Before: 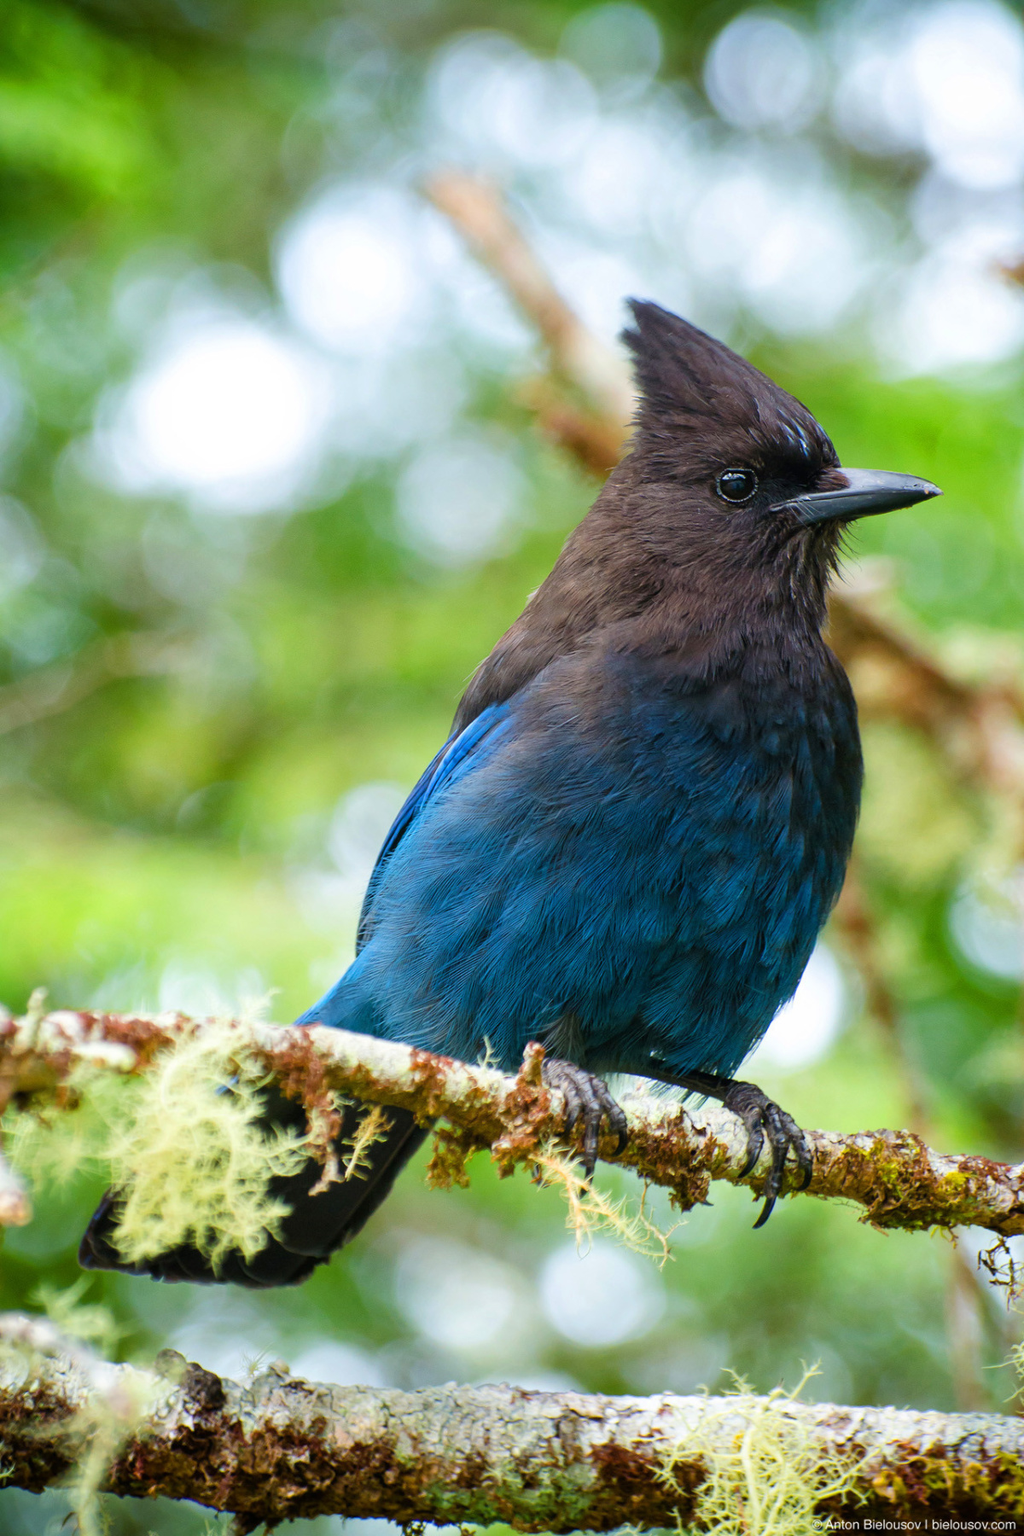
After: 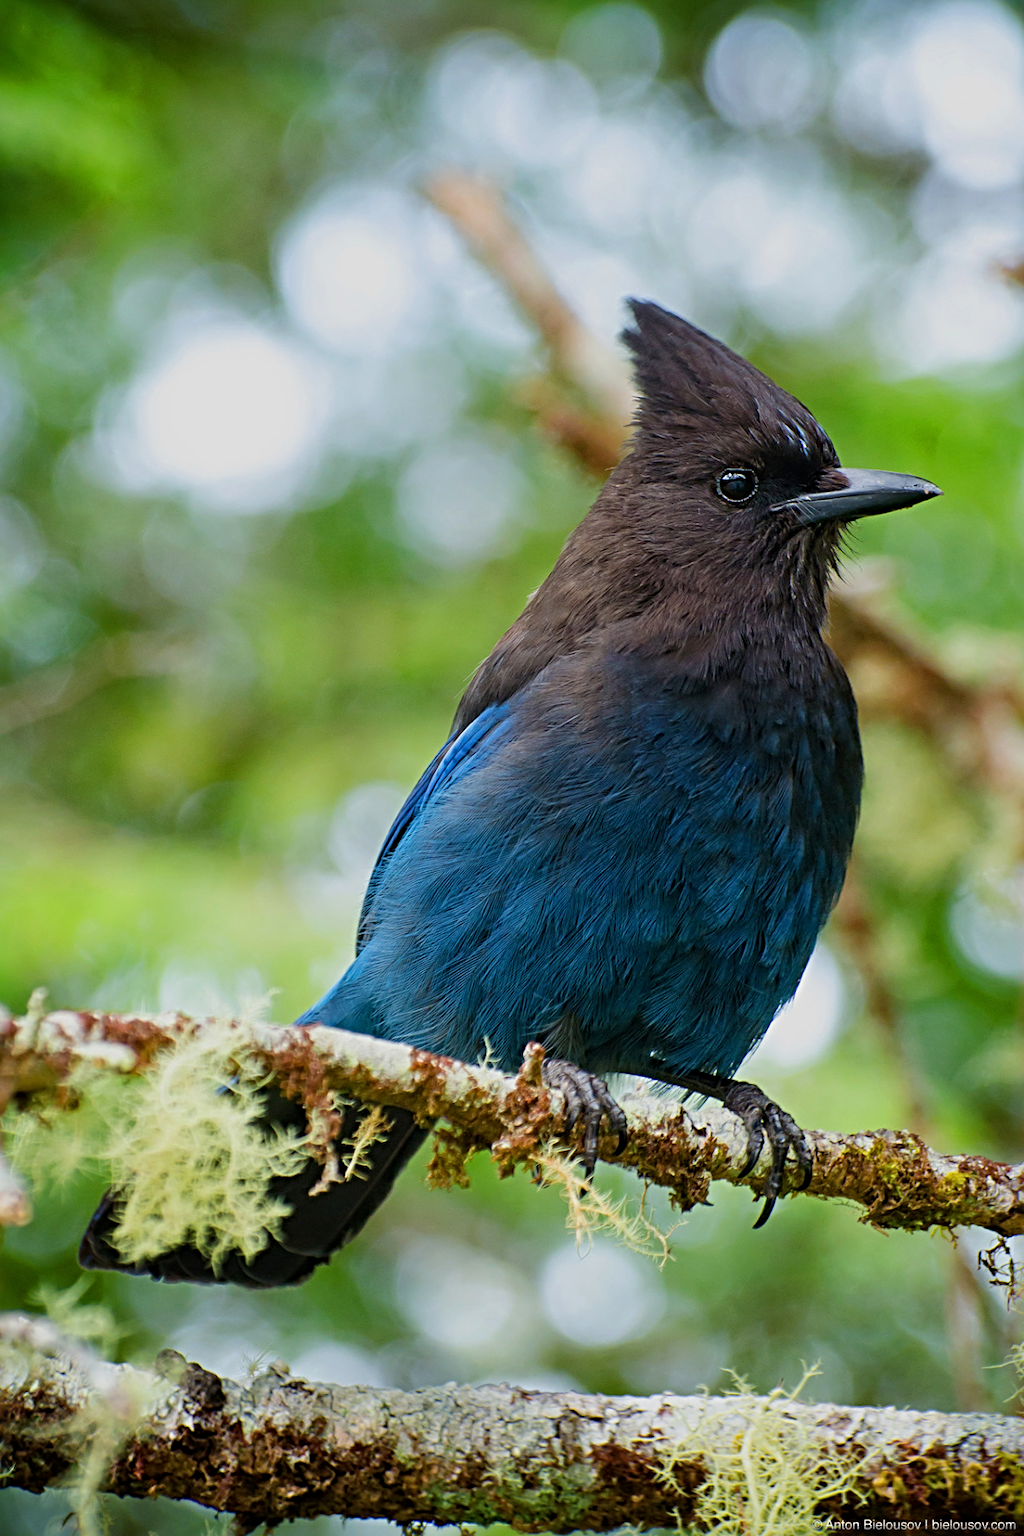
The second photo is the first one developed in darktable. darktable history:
sharpen: radius 4.834
exposure: exposure 0.207 EV, compensate exposure bias true, compensate highlight preservation false
